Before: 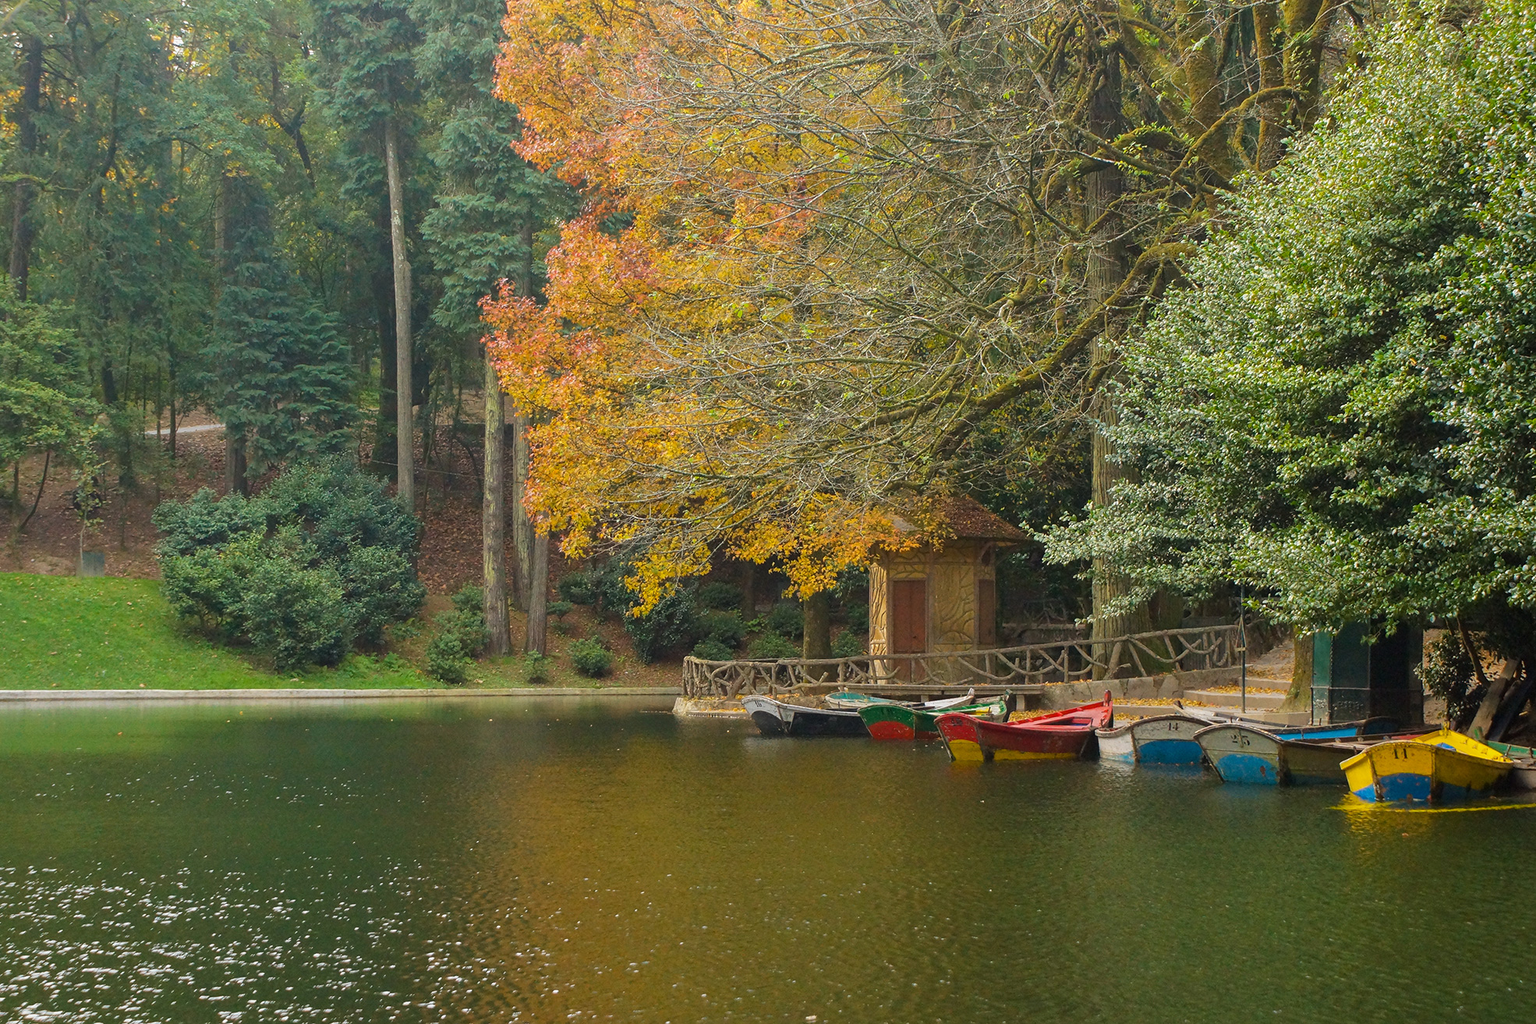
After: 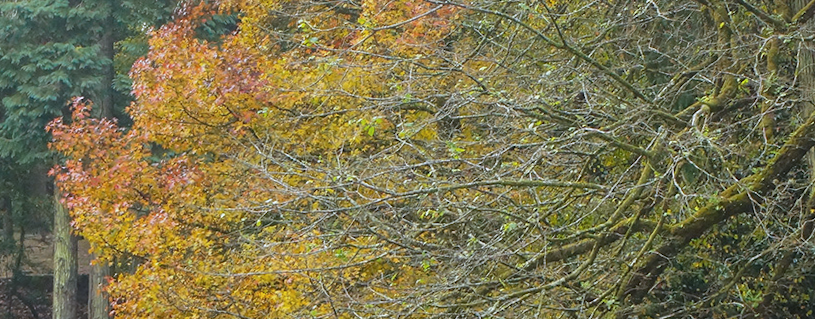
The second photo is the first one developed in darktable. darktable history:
contrast brightness saturation: saturation -0.05
crop: left 28.64%, top 16.832%, right 26.637%, bottom 58.055%
rotate and perspective: rotation -1.68°, lens shift (vertical) -0.146, crop left 0.049, crop right 0.912, crop top 0.032, crop bottom 0.96
white balance: red 0.931, blue 1.11
exposure: compensate highlight preservation false
